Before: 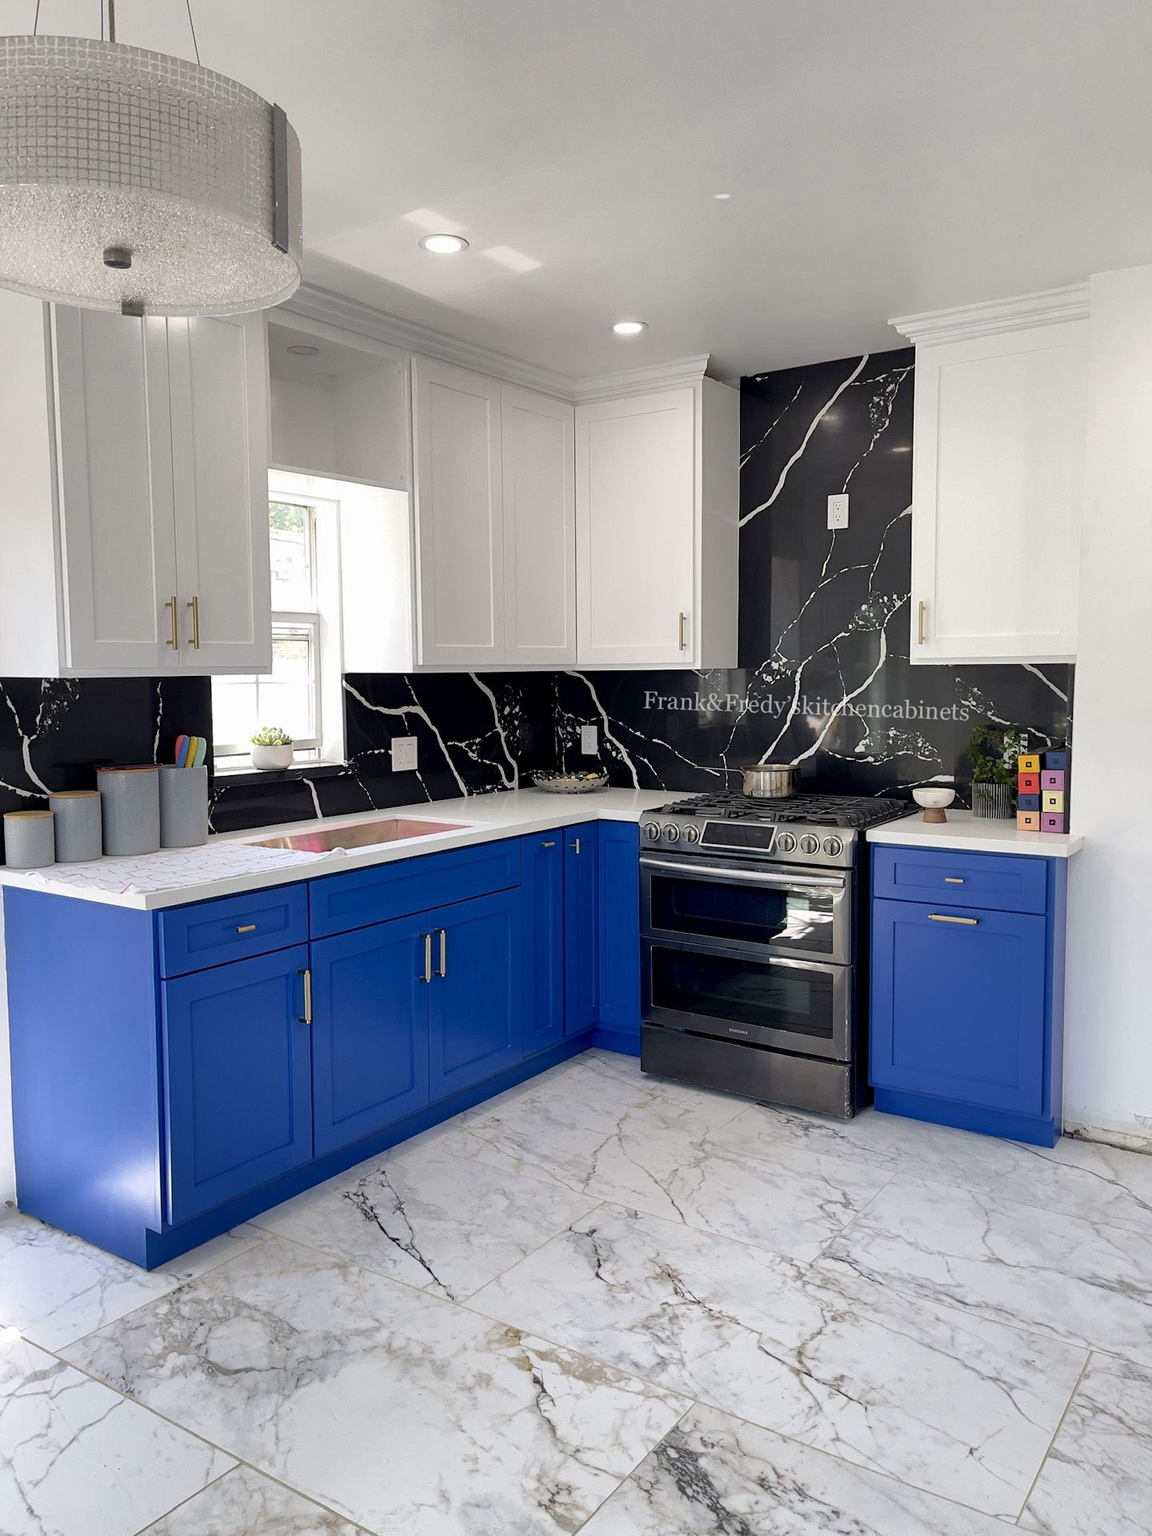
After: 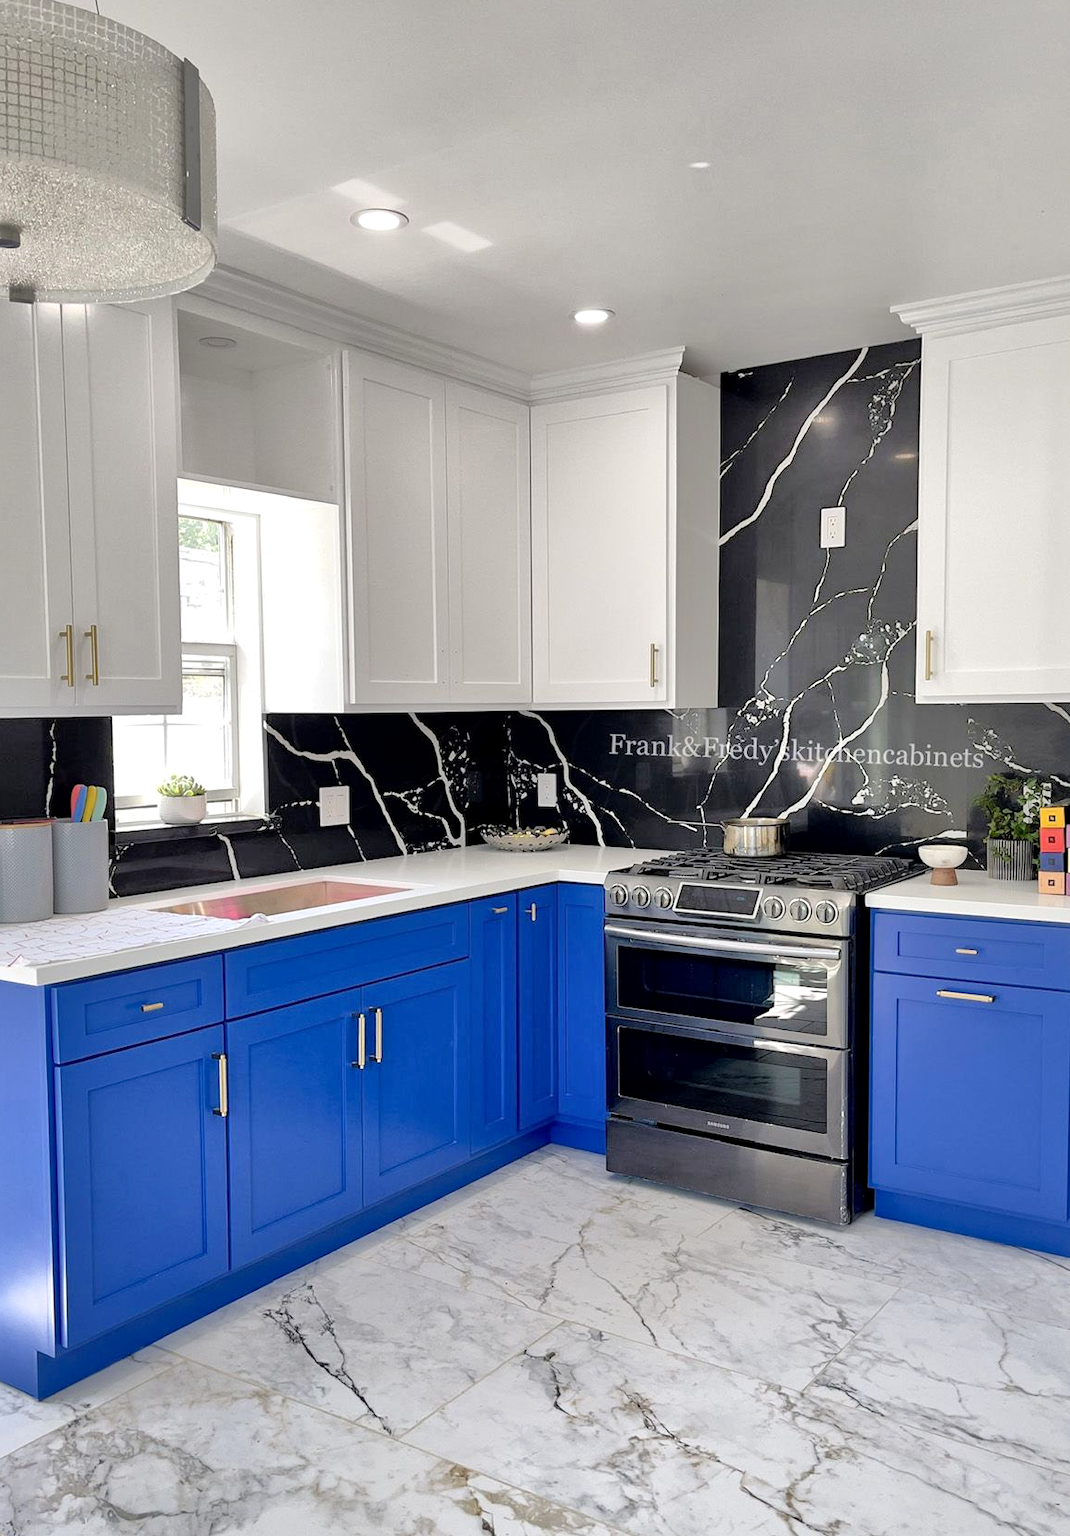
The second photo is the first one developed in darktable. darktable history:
tone equalizer: -7 EV 0.15 EV, -6 EV 0.6 EV, -5 EV 1.15 EV, -4 EV 1.33 EV, -3 EV 1.15 EV, -2 EV 0.6 EV, -1 EV 0.15 EV, mask exposure compensation -0.5 EV
crop: left 9.929%, top 3.475%, right 9.188%, bottom 9.529%
local contrast: mode bilateral grid, contrast 20, coarseness 50, detail 120%, midtone range 0.2
